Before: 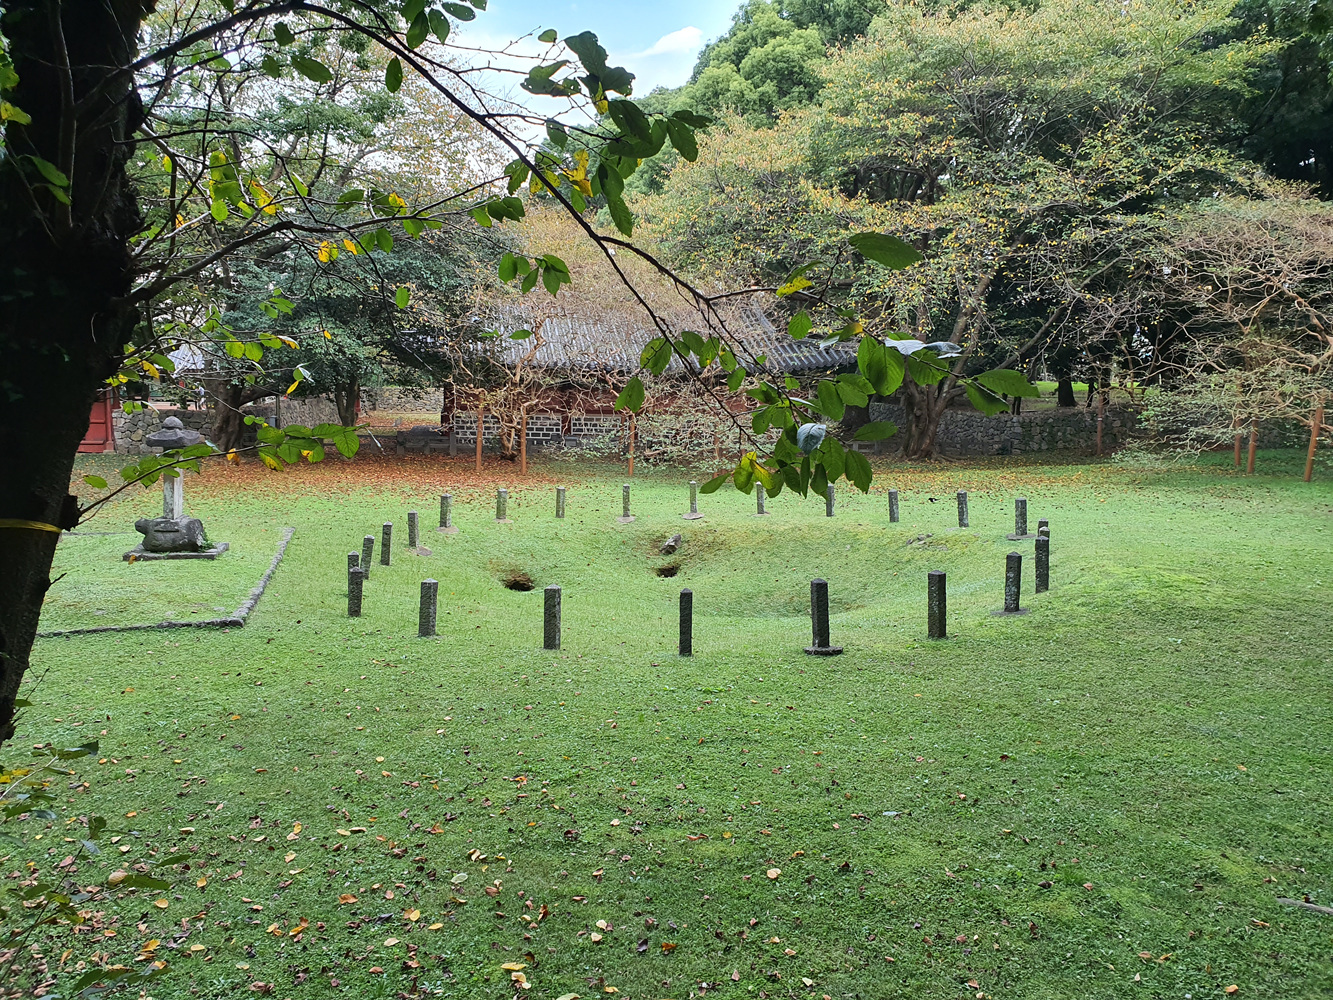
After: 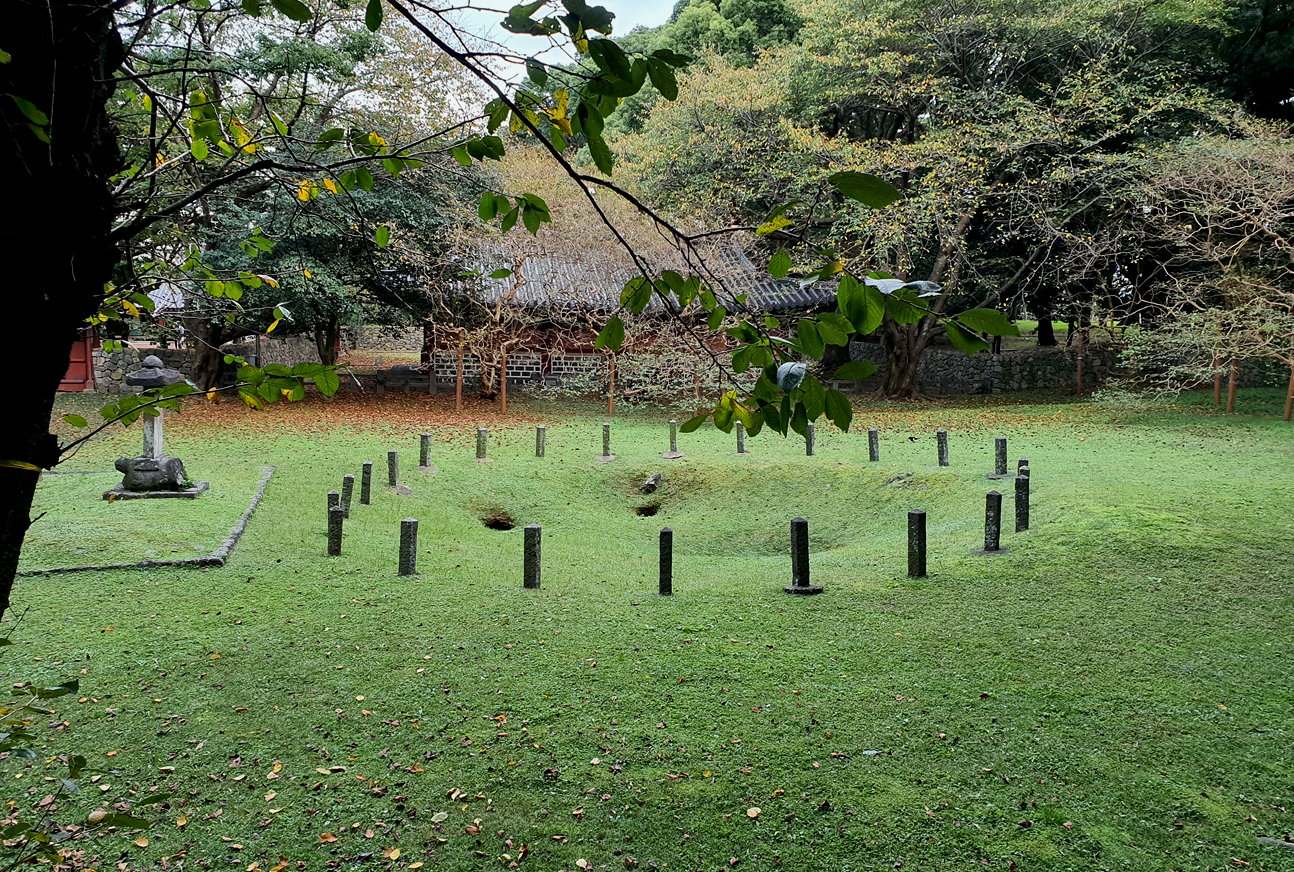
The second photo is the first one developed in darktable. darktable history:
crop: left 1.507%, top 6.147%, right 1.379%, bottom 6.637%
tone equalizer: -8 EV -0.417 EV, -7 EV -0.389 EV, -6 EV -0.333 EV, -5 EV -0.222 EV, -3 EV 0.222 EV, -2 EV 0.333 EV, -1 EV 0.389 EV, +0 EV 0.417 EV, edges refinement/feathering 500, mask exposure compensation -1.57 EV, preserve details no
exposure: black level correction 0.011, exposure -0.478 EV, compensate highlight preservation false
